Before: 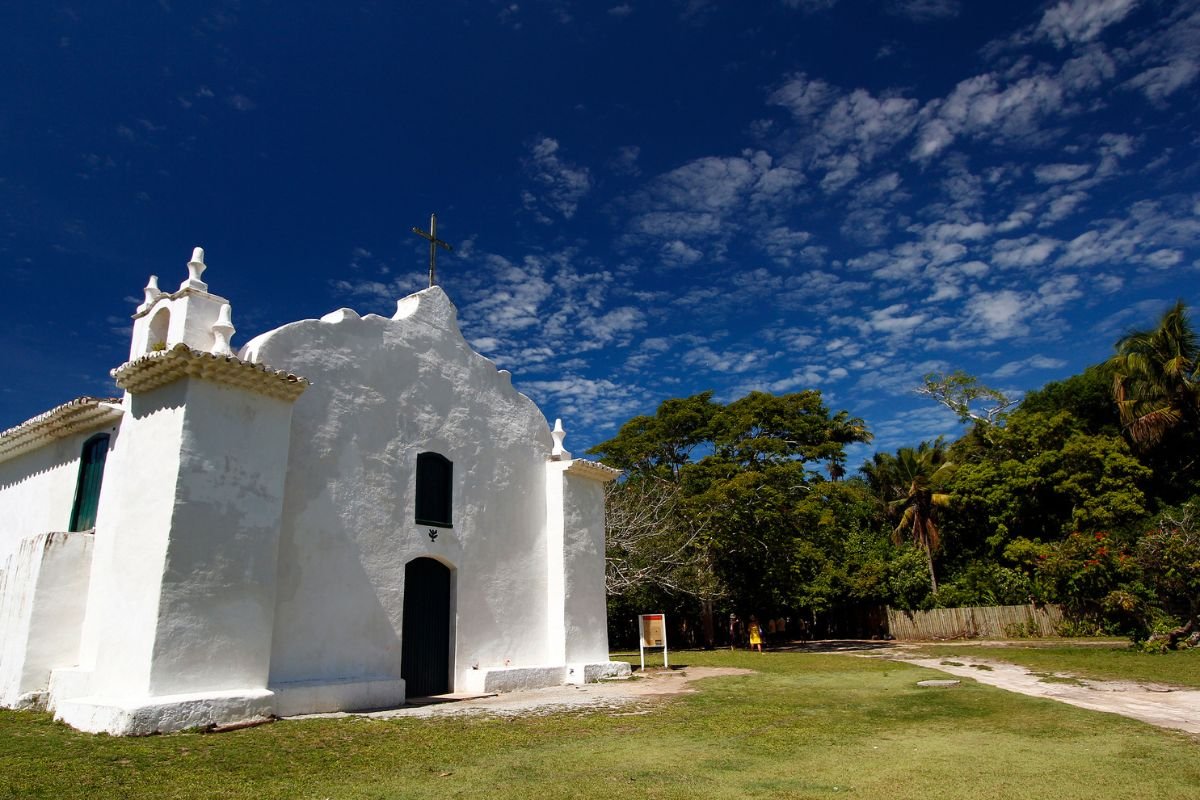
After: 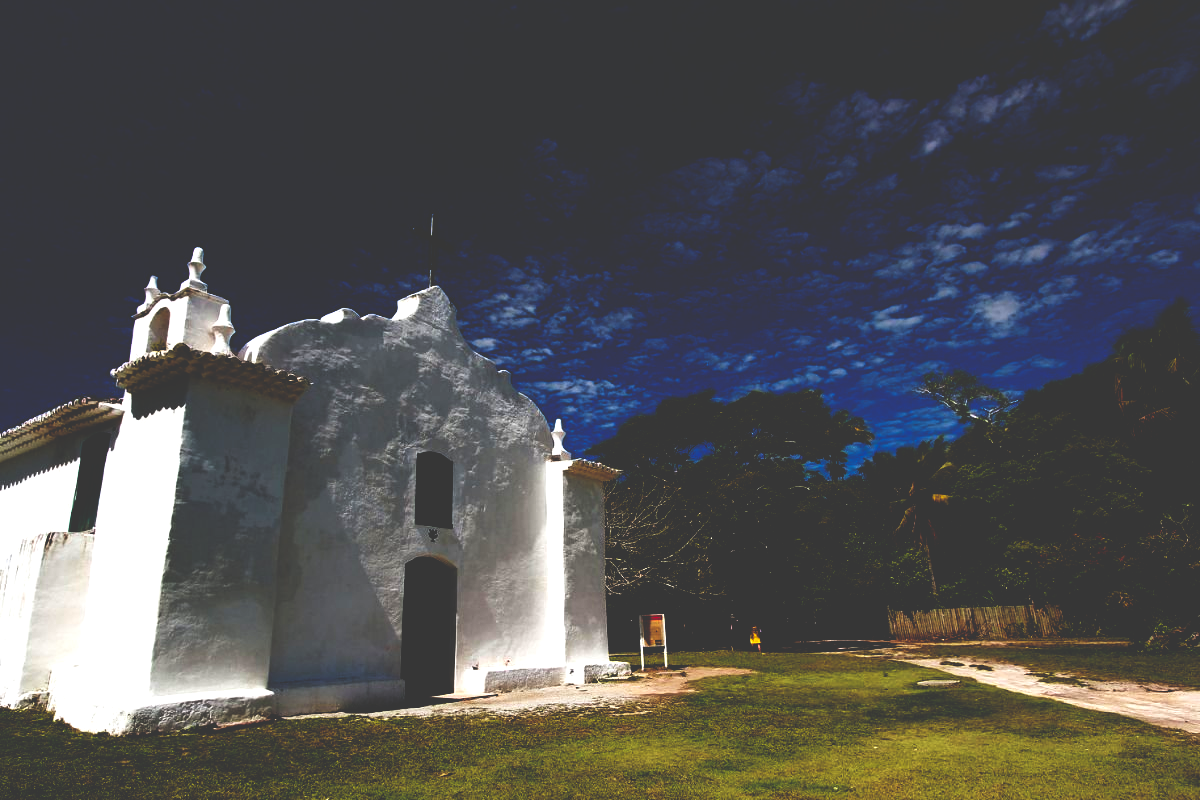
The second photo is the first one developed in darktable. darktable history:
base curve: curves: ch0 [(0, 0.036) (0.083, 0.04) (0.804, 1)], preserve colors none
